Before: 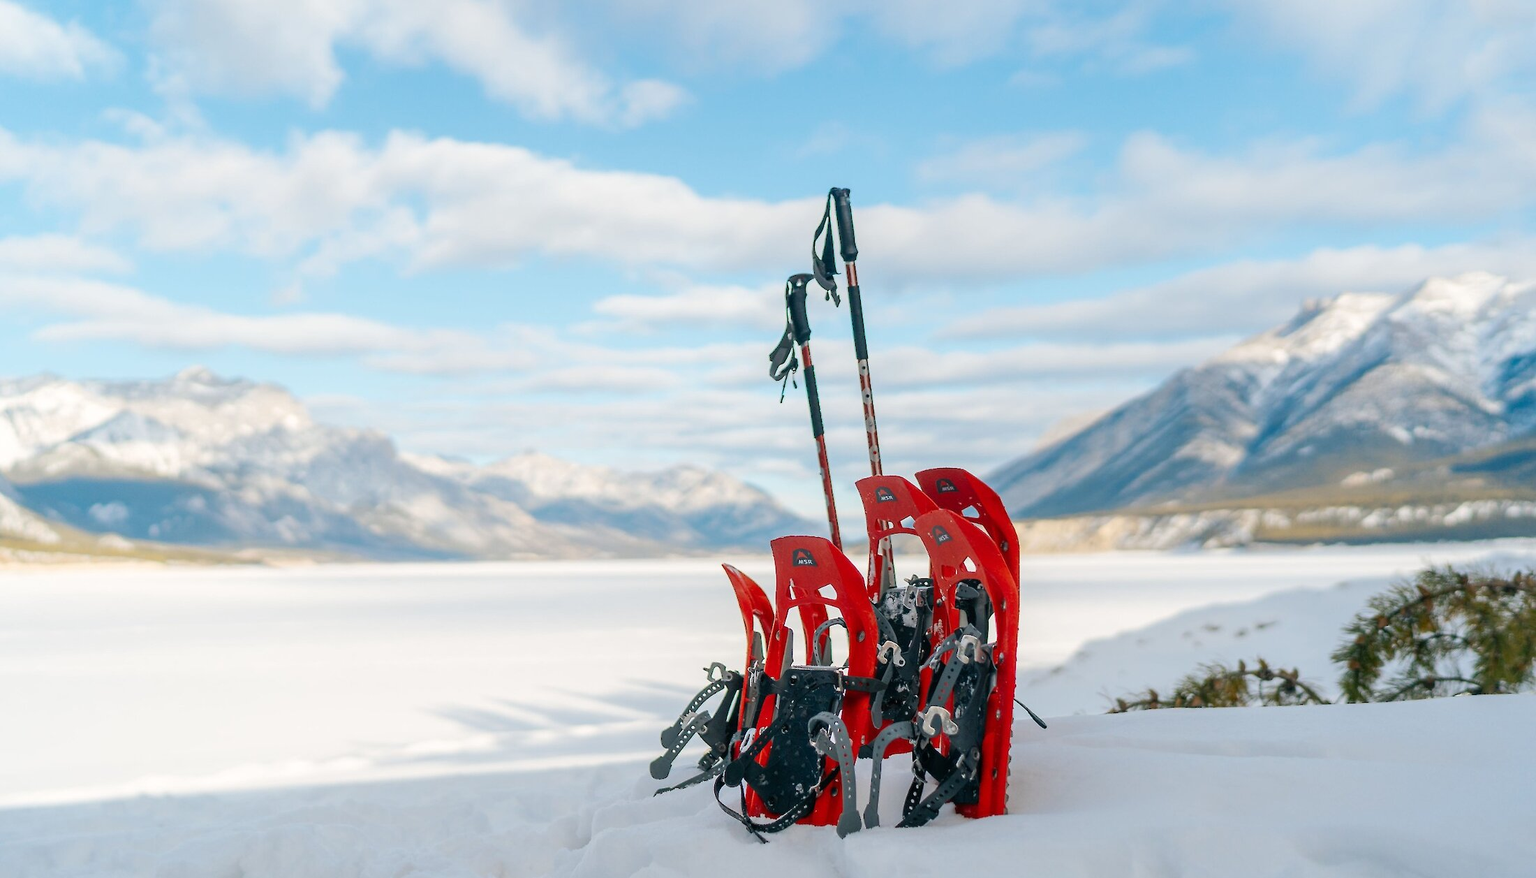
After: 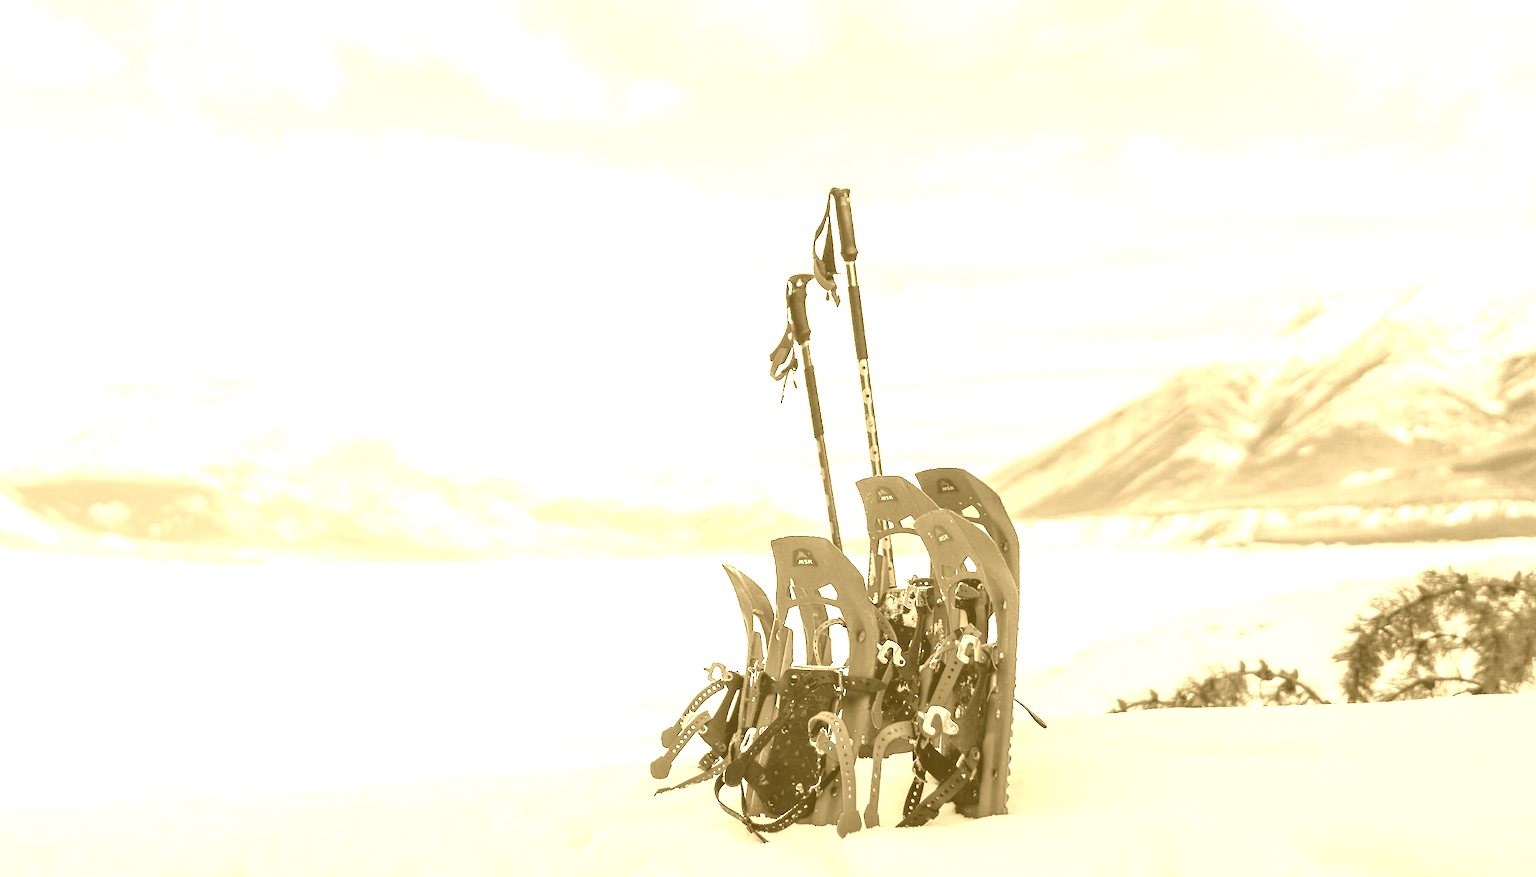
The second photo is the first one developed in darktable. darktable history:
color balance rgb: shadows lift › luminance 0.49%, shadows lift › chroma 6.83%, shadows lift › hue 300.29°, power › hue 208.98°, highlights gain › luminance 20.24%, highlights gain › chroma 13.17%, highlights gain › hue 173.85°, perceptual saturation grading › global saturation 18.05%
colorize: hue 36°, source mix 100%
